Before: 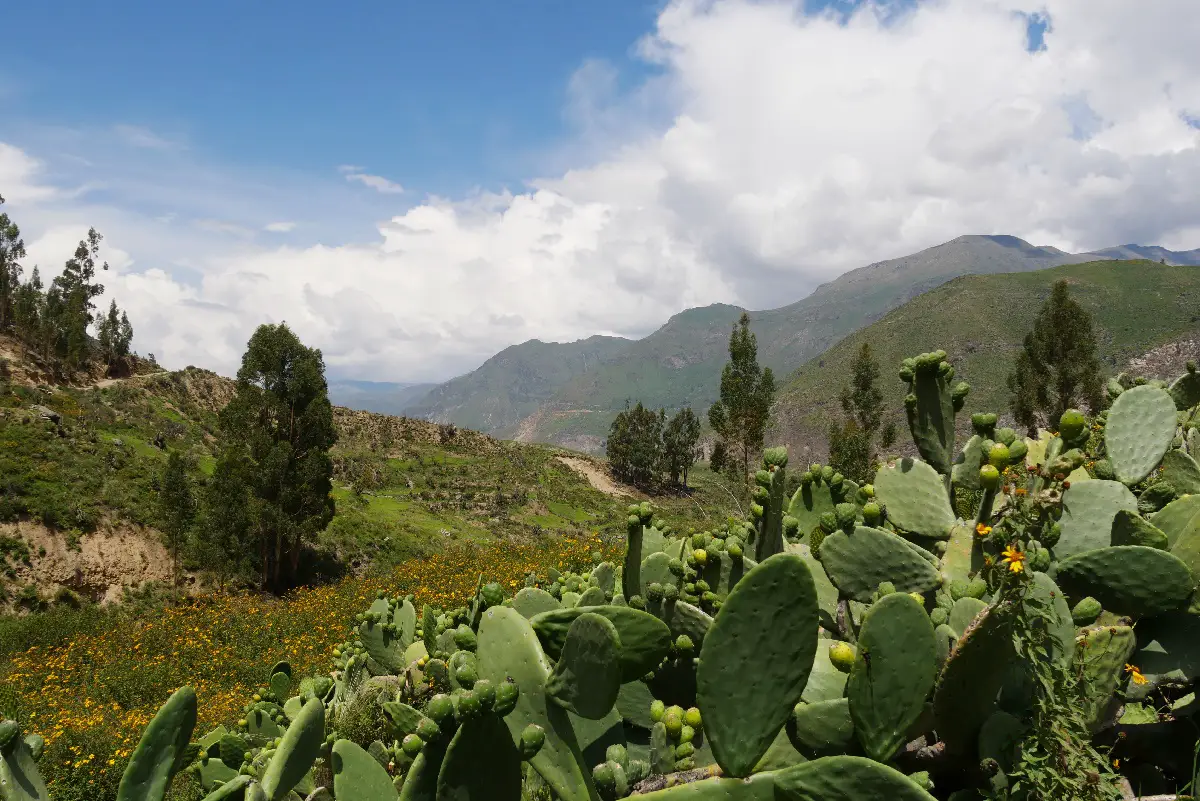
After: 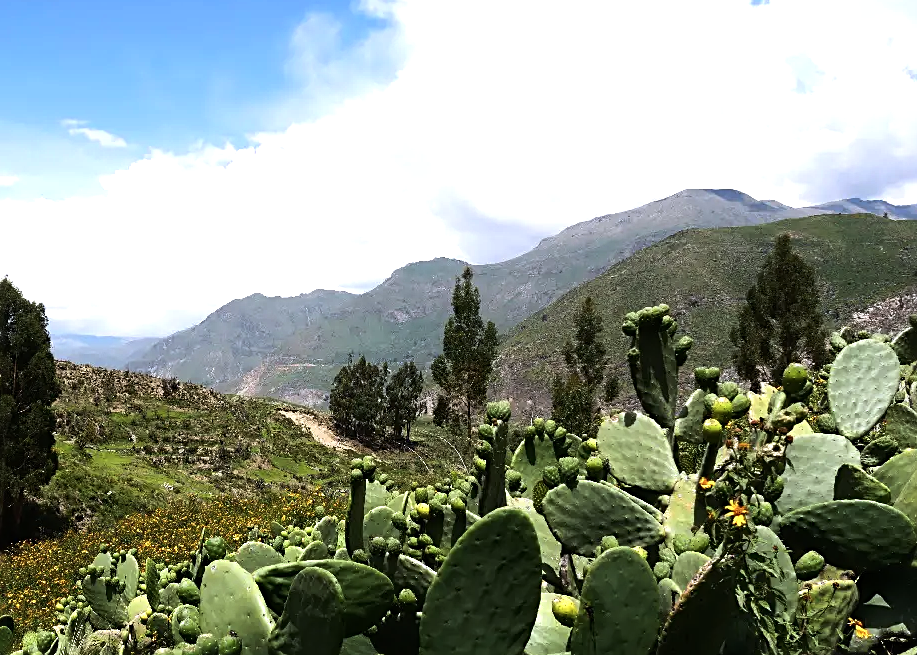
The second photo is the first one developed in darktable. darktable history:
crop: left 23.095%, top 5.827%, bottom 11.854%
color balance: input saturation 99%
color calibration: illuminant as shot in camera, x 0.358, y 0.373, temperature 4628.91 K
tone equalizer: -8 EV -1.08 EV, -7 EV -1.01 EV, -6 EV -0.867 EV, -5 EV -0.578 EV, -3 EV 0.578 EV, -2 EV 0.867 EV, -1 EV 1.01 EV, +0 EV 1.08 EV, edges refinement/feathering 500, mask exposure compensation -1.57 EV, preserve details no
sharpen: radius 2.529, amount 0.323
